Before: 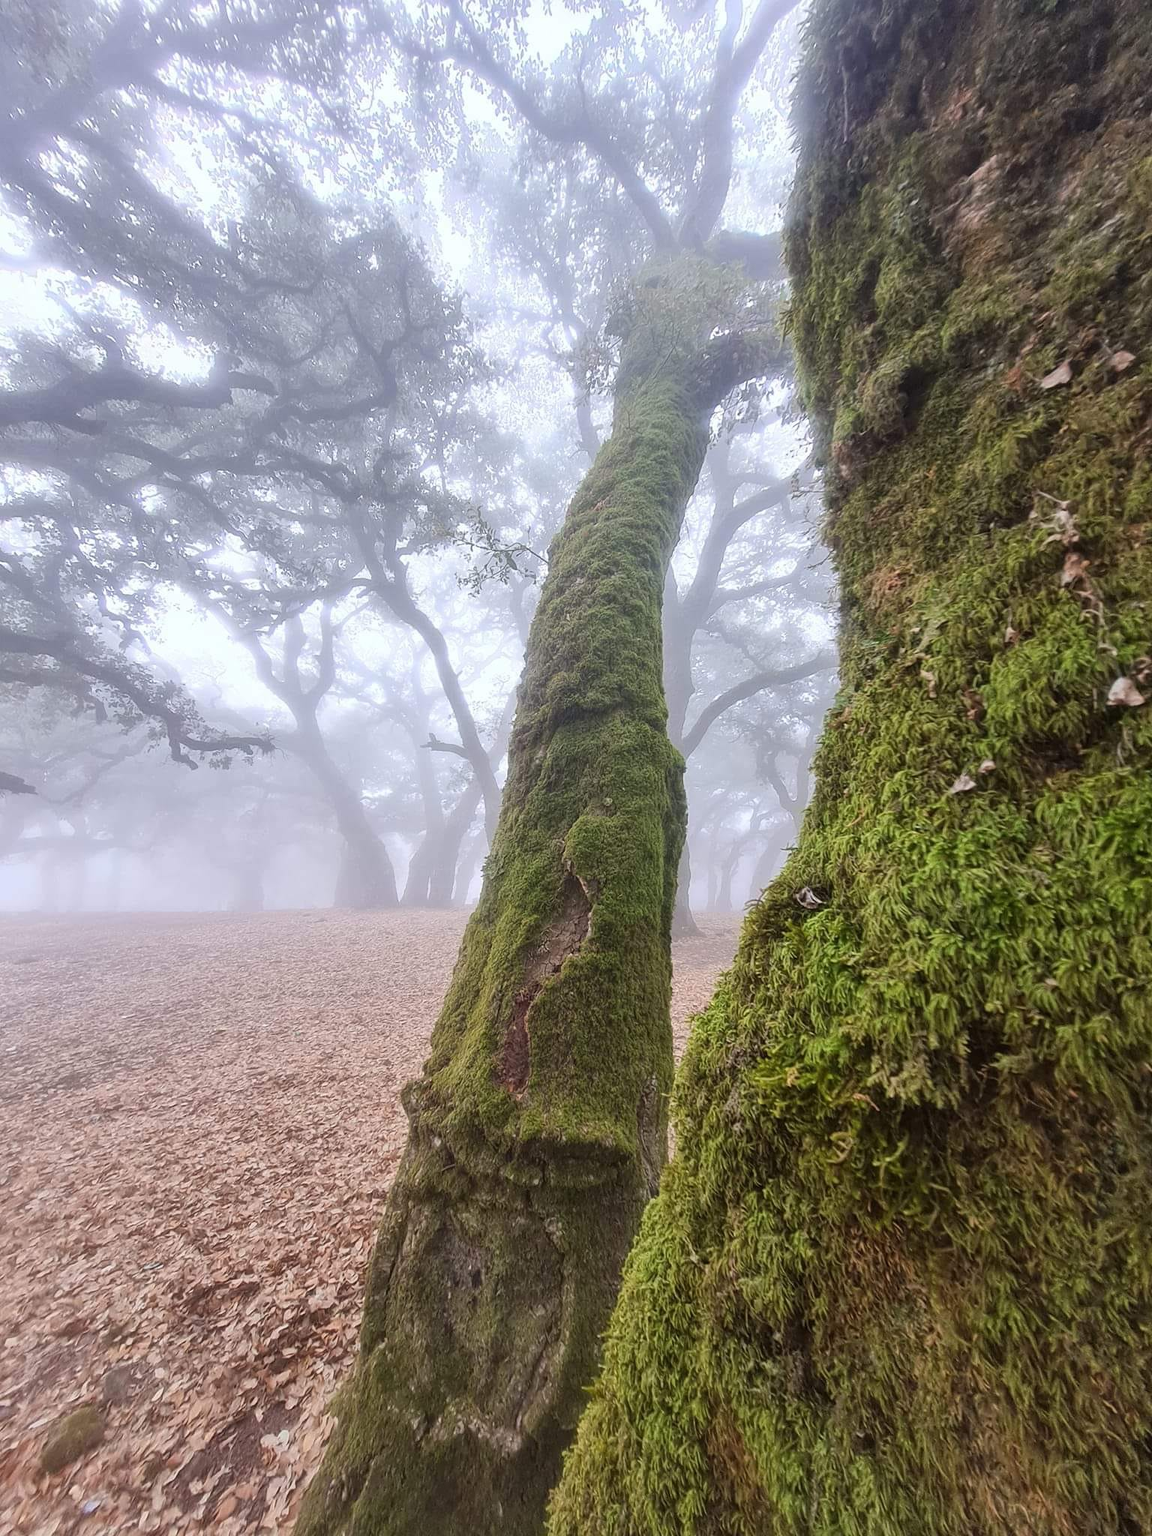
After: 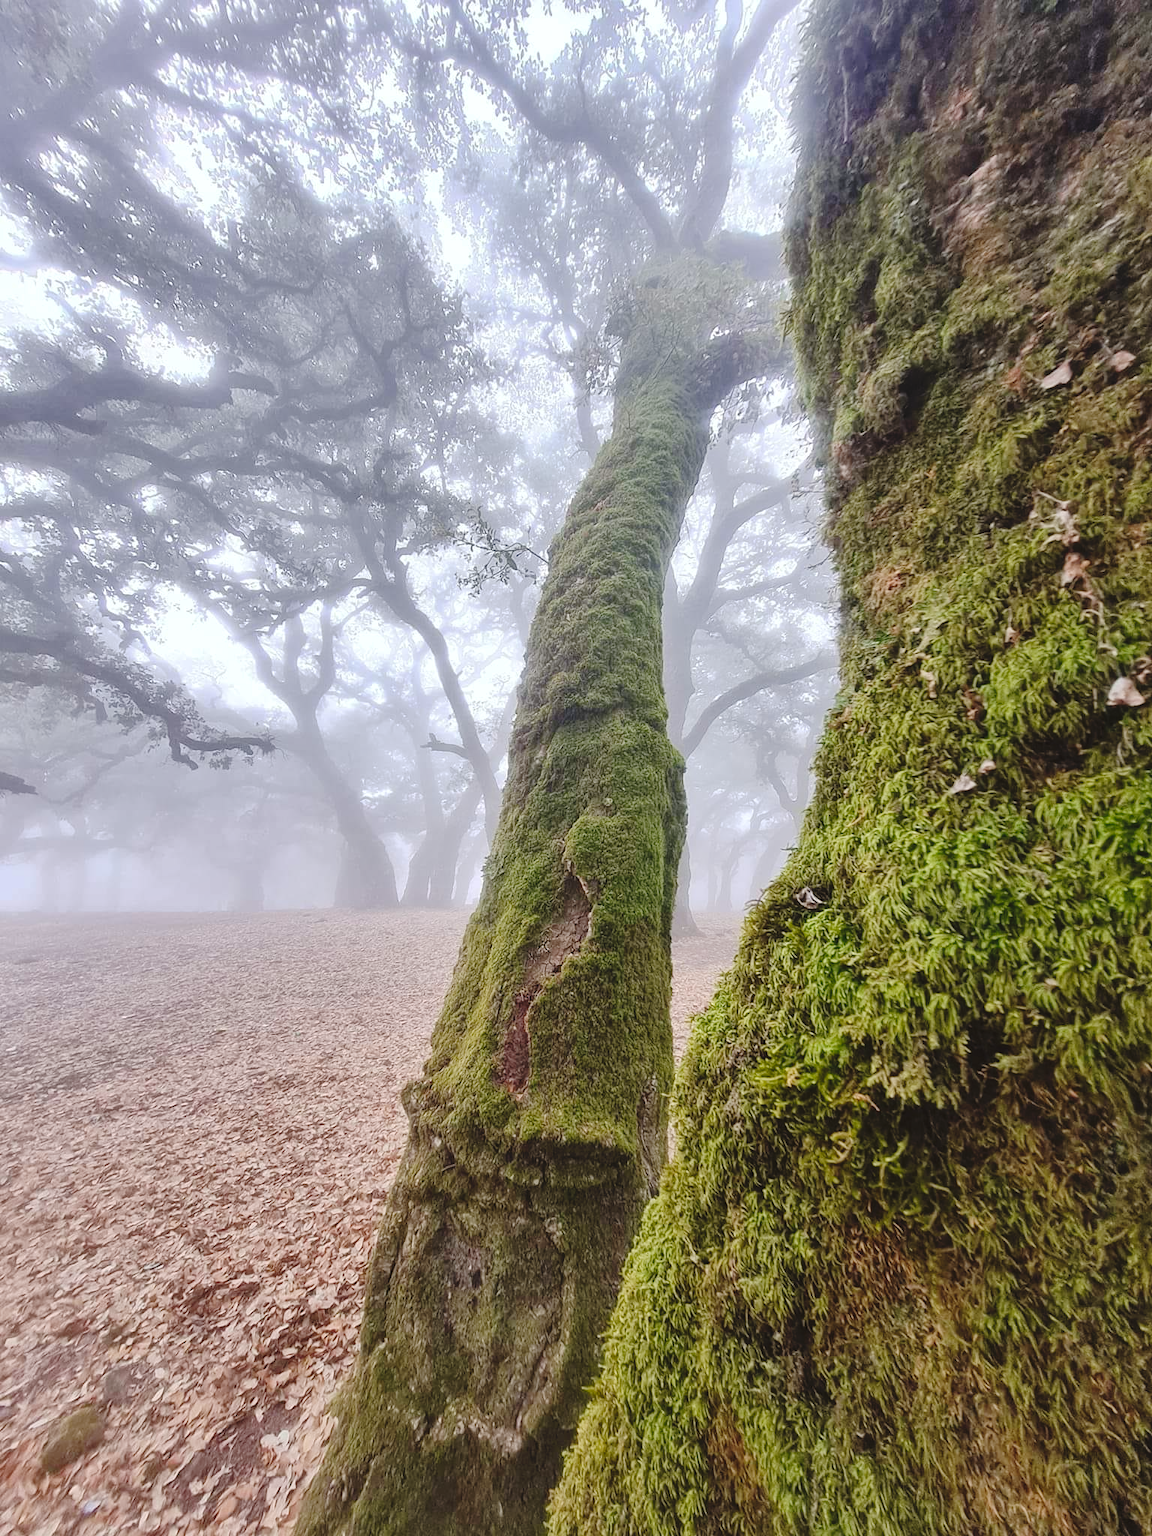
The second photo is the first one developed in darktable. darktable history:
shadows and highlights: shadows 12, white point adjustment 1.2, soften with gaussian
tone curve: curves: ch0 [(0, 0) (0.003, 0.047) (0.011, 0.051) (0.025, 0.061) (0.044, 0.075) (0.069, 0.09) (0.1, 0.102) (0.136, 0.125) (0.177, 0.173) (0.224, 0.226) (0.277, 0.303) (0.335, 0.388) (0.399, 0.469) (0.468, 0.545) (0.543, 0.623) (0.623, 0.695) (0.709, 0.766) (0.801, 0.832) (0.898, 0.905) (1, 1)], preserve colors none
